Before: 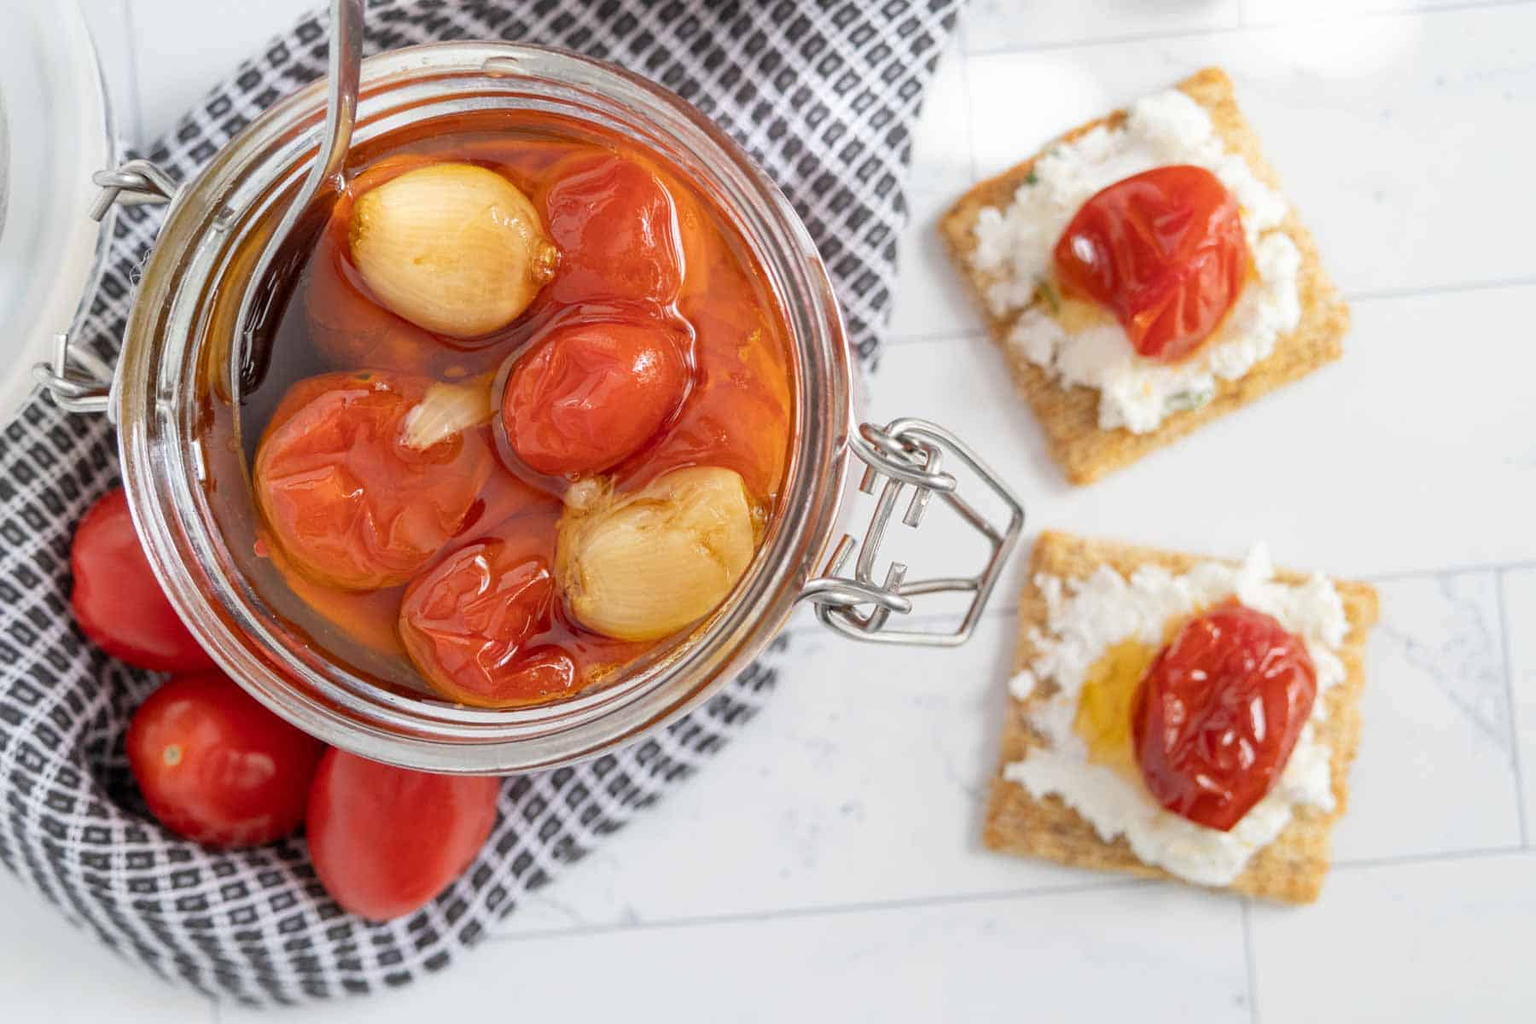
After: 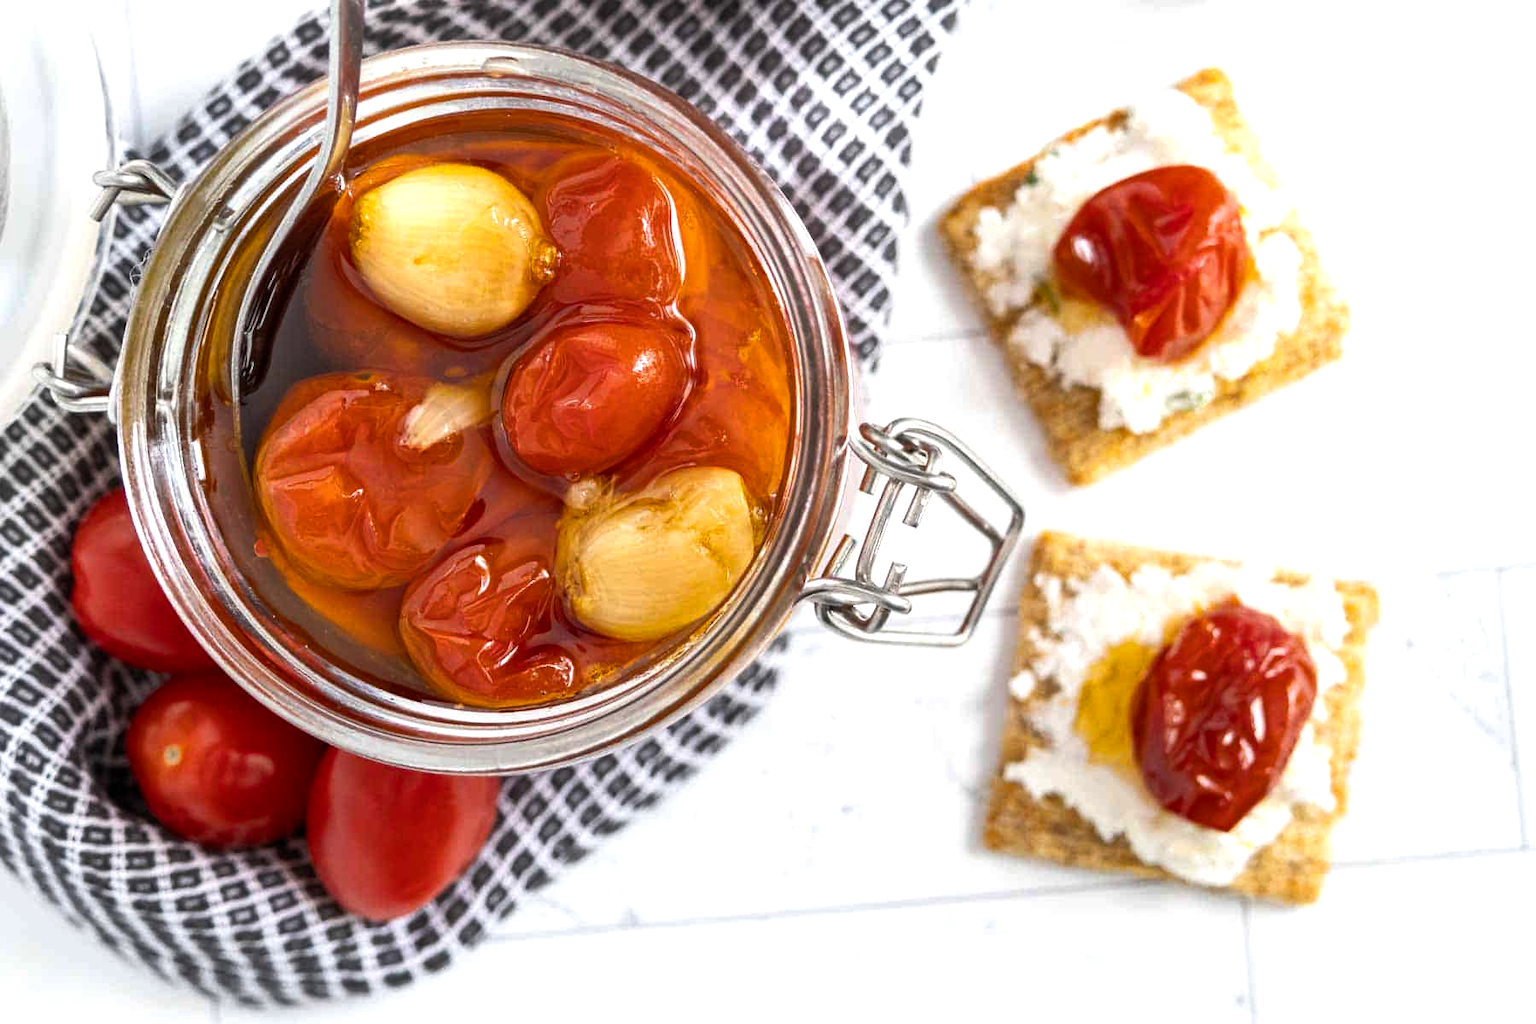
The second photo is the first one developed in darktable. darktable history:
color balance rgb: perceptual saturation grading › global saturation 19.267%, perceptual brilliance grading › highlights 14.379%, perceptual brilliance grading › mid-tones -6.038%, perceptual brilliance grading › shadows -26.963%
shadows and highlights: shadows 3.71, highlights -16.61, soften with gaussian
